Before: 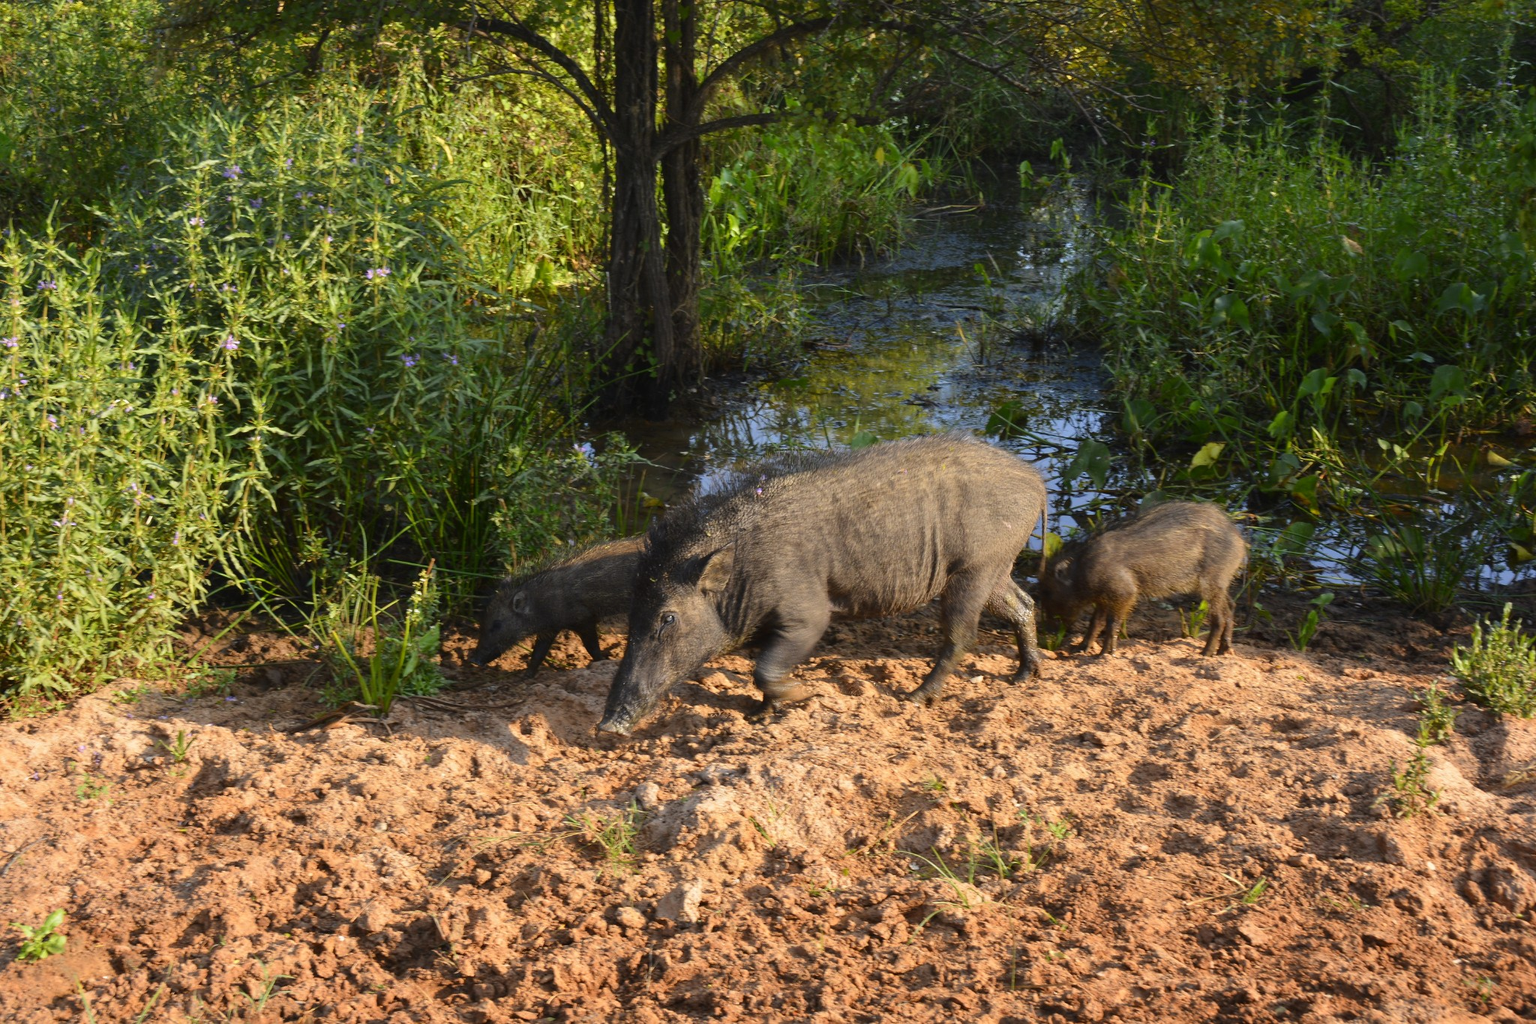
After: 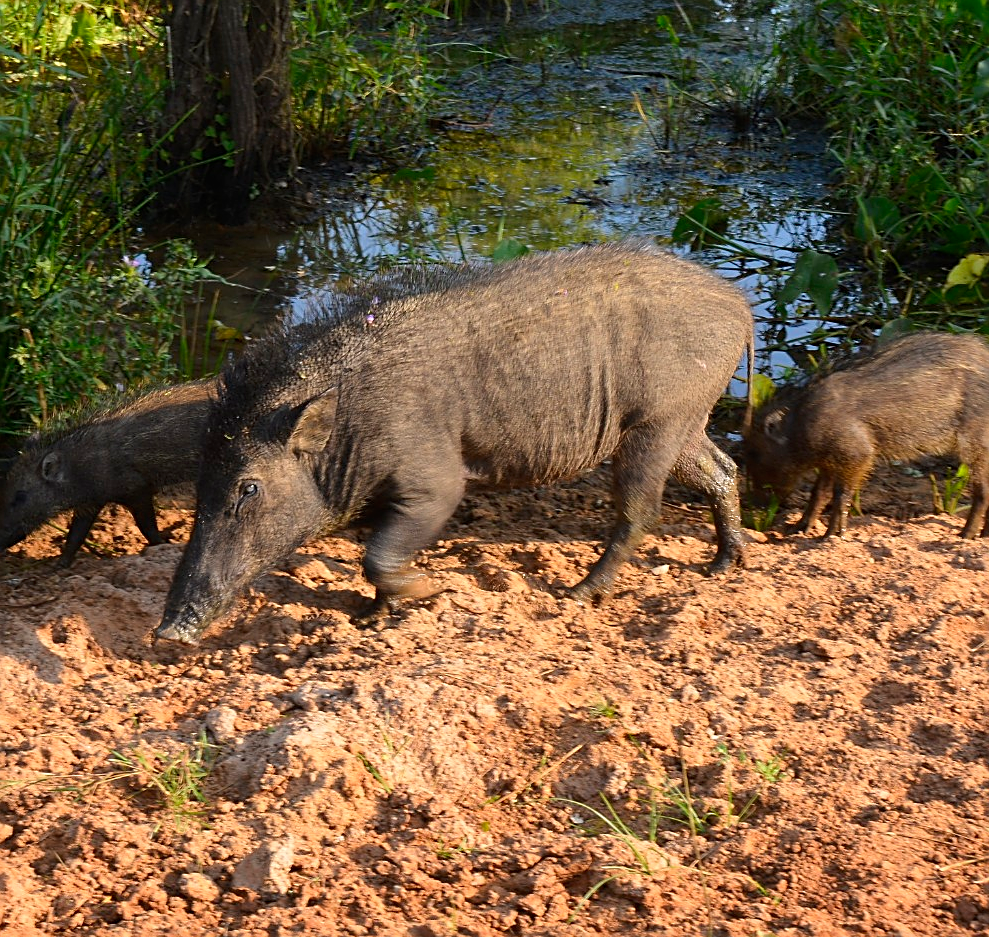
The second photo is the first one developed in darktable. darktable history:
sharpen: amount 0.6
crop: left 31.379%, top 24.658%, right 20.326%, bottom 6.628%
